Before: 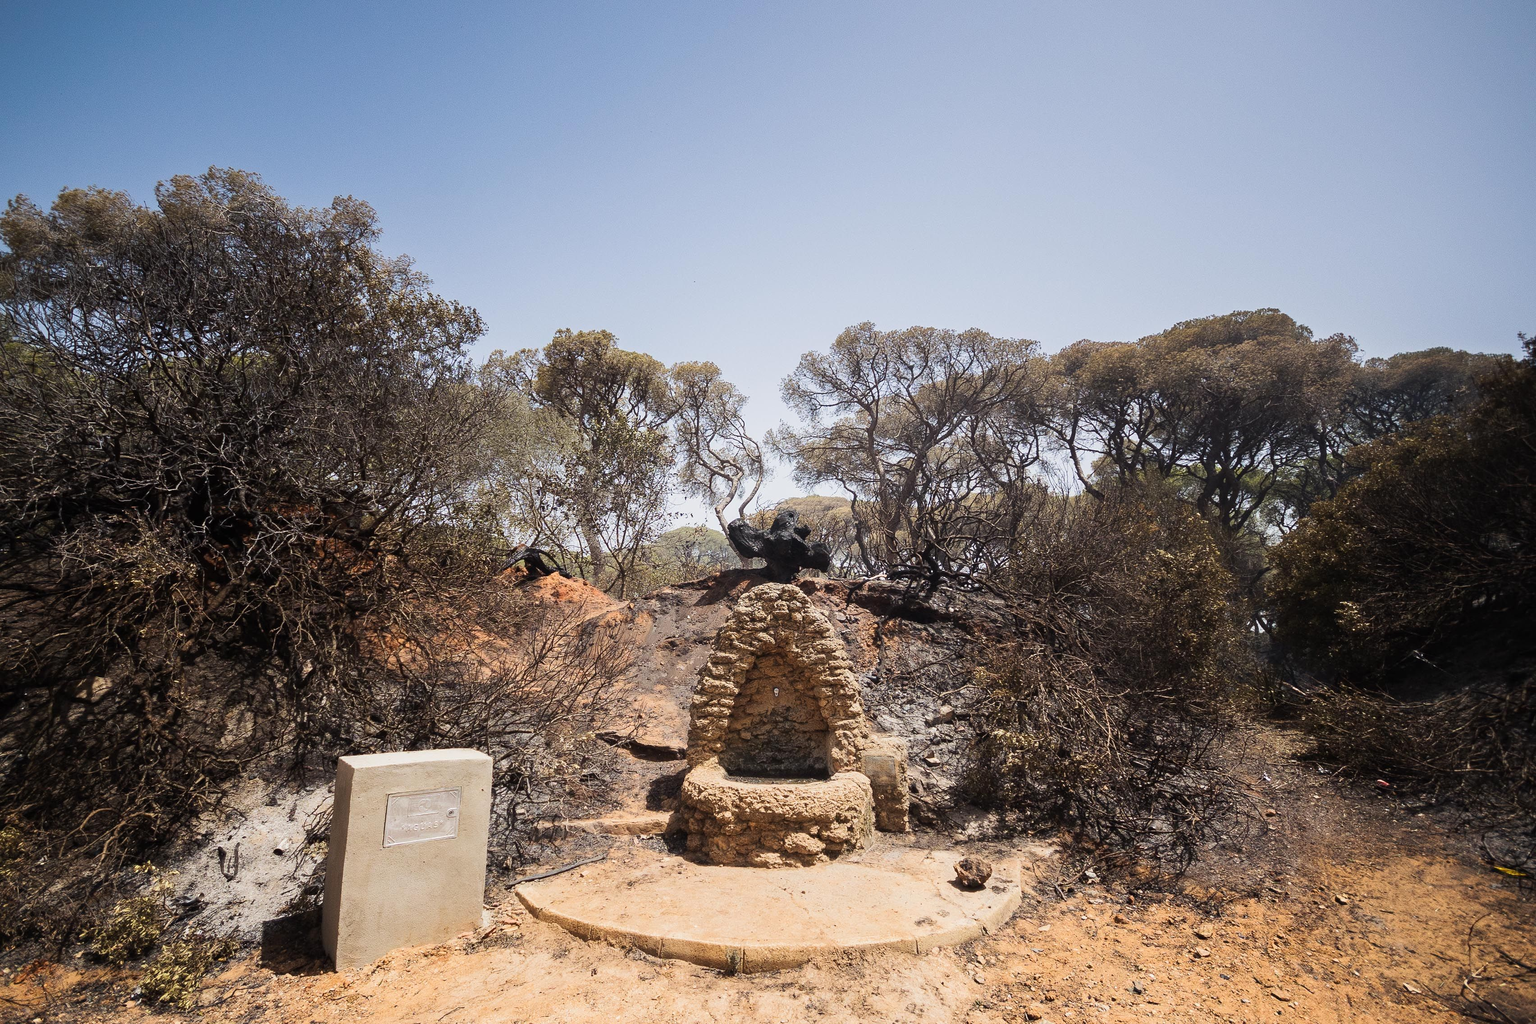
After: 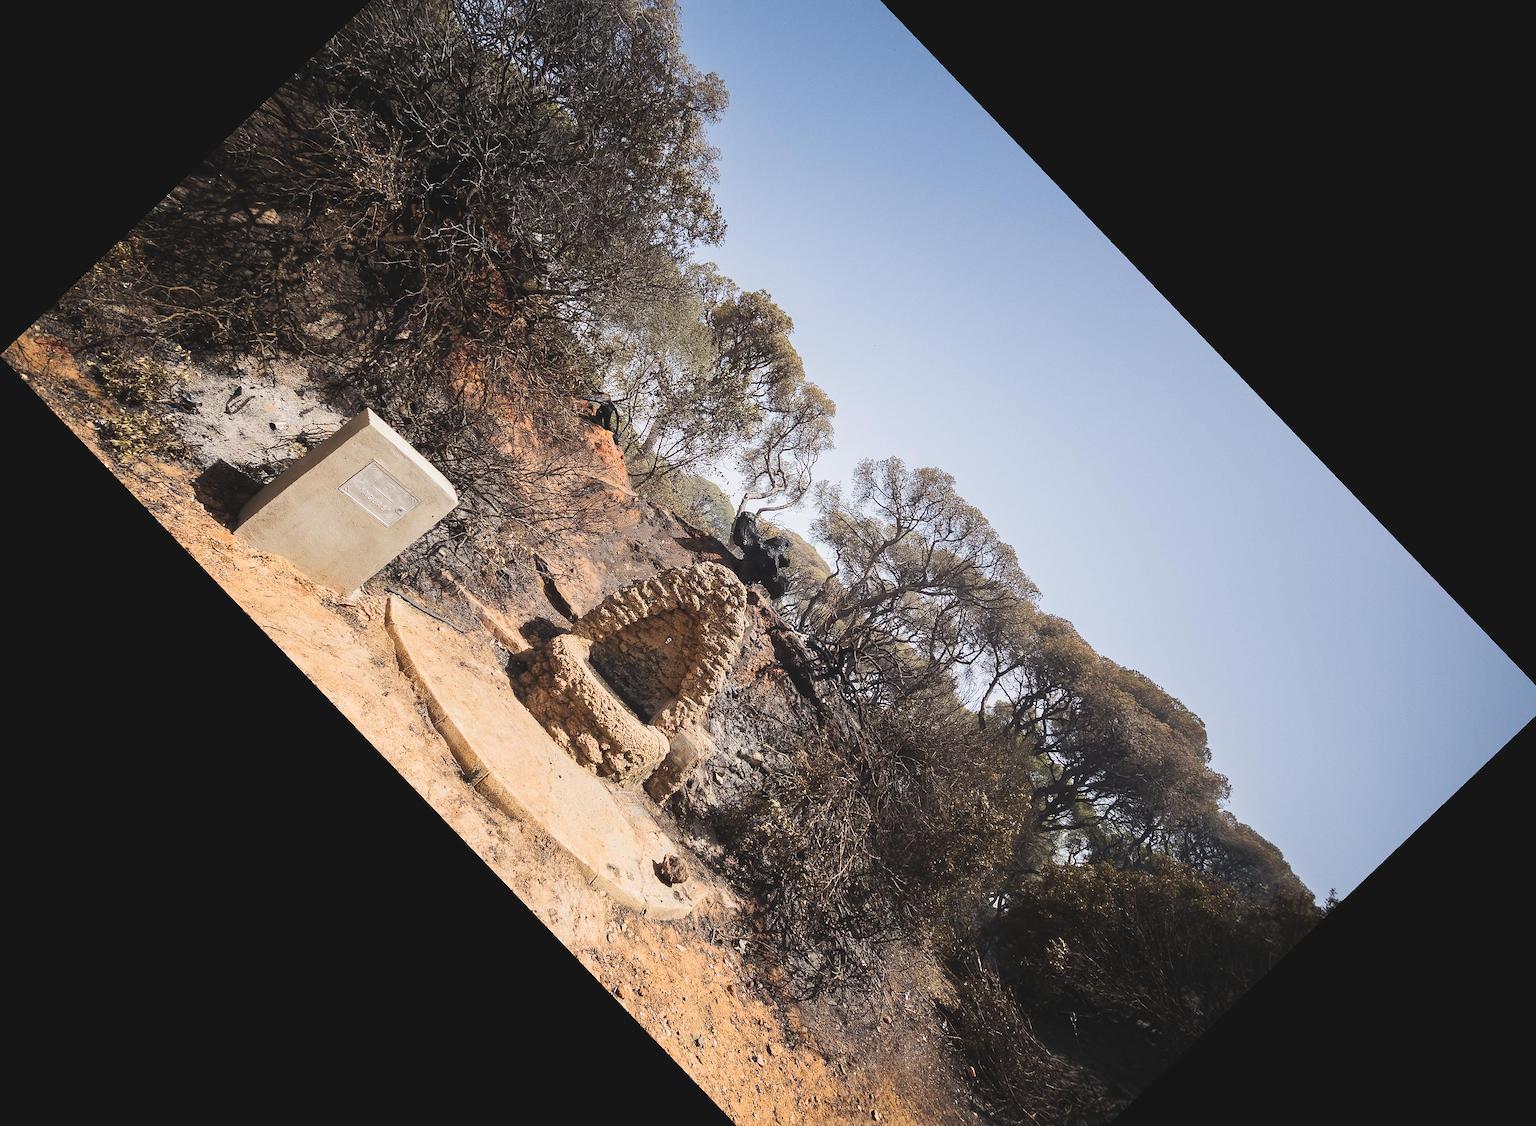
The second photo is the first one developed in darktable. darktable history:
crop and rotate: angle -46.26°, top 16.234%, right 0.912%, bottom 11.704%
exposure: black level correction -0.008, exposure 0.067 EV, compensate highlight preservation false
sharpen: radius 1, threshold 1
